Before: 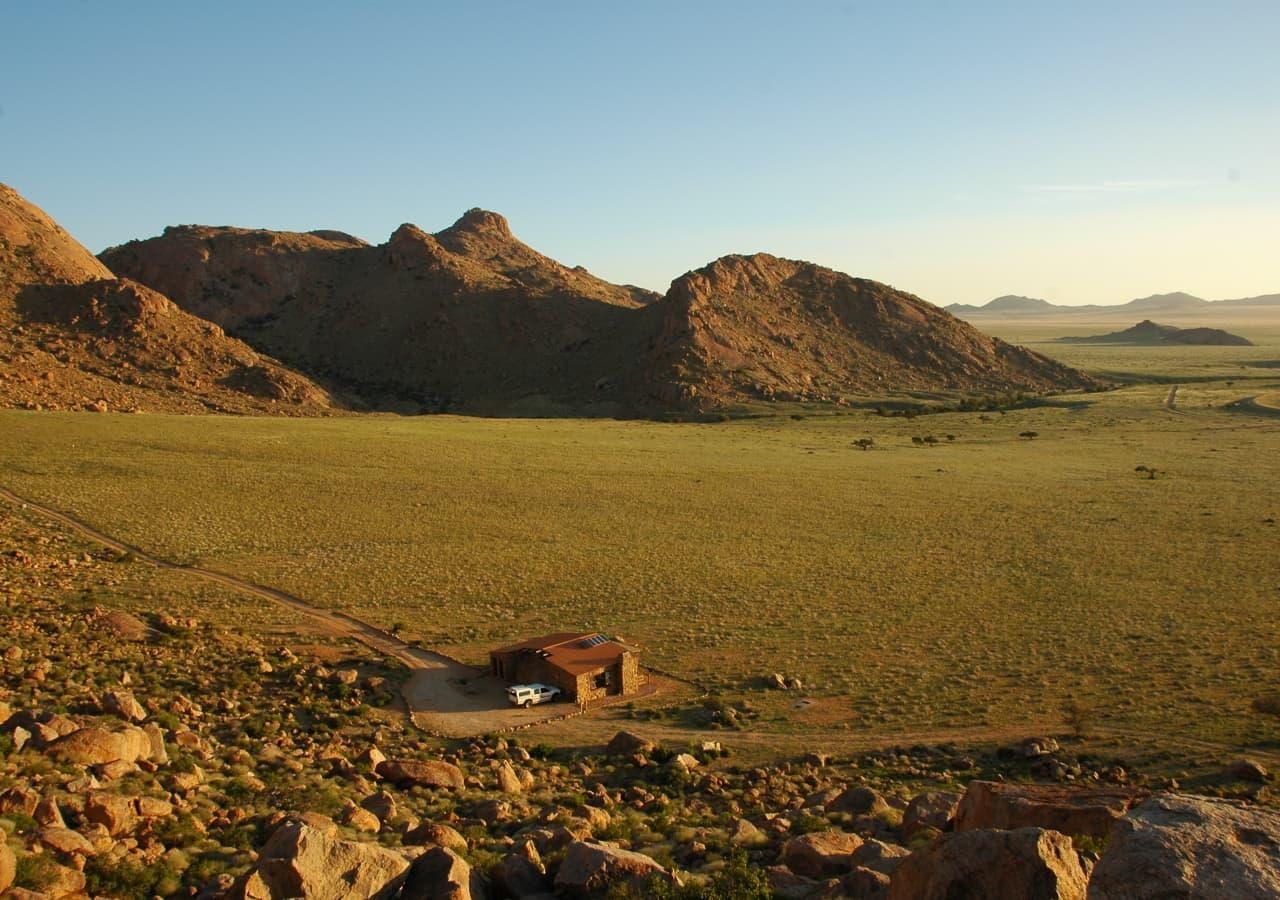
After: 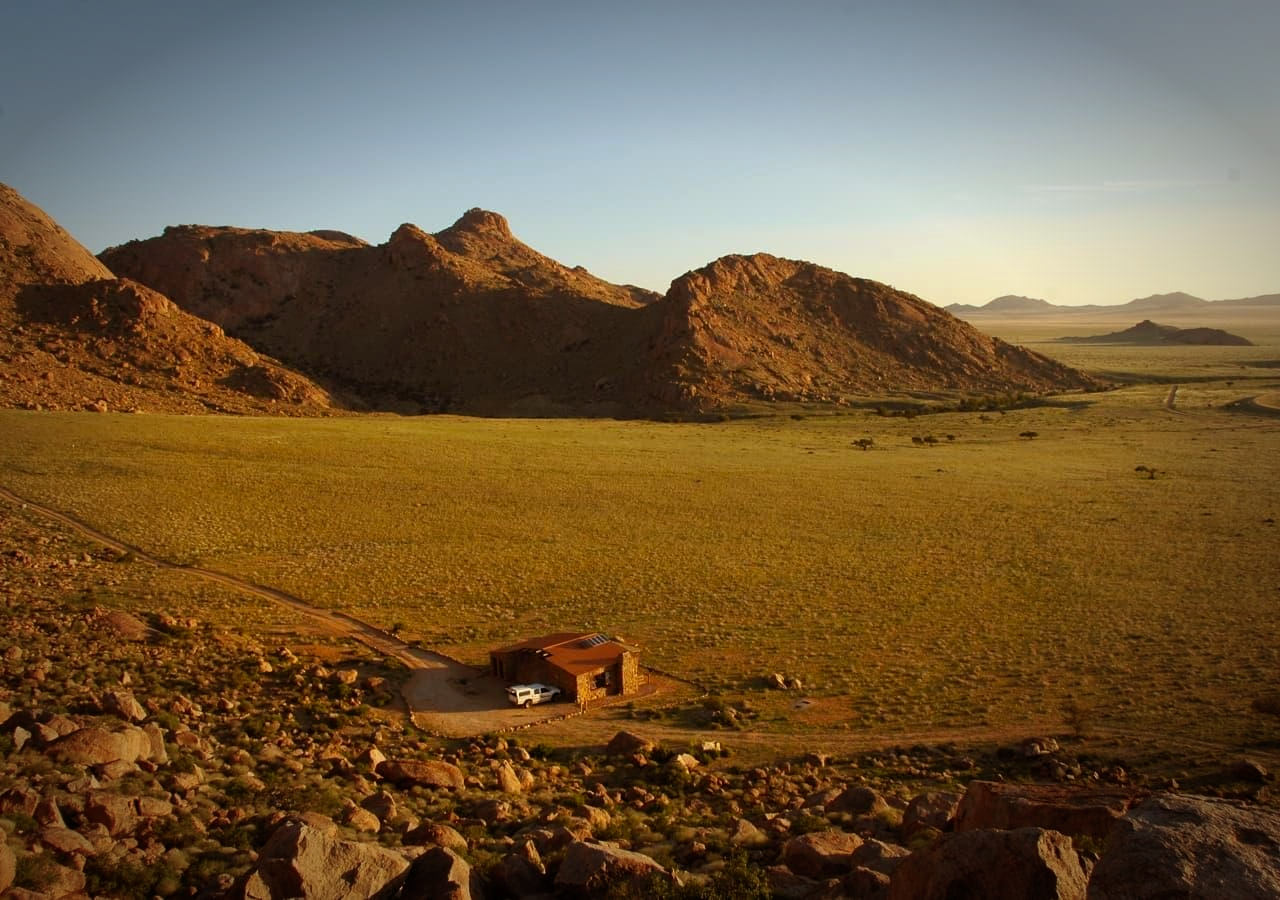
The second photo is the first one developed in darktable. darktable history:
vignetting: fall-off start 70.97%, brightness -0.584, saturation -0.118, width/height ratio 1.333
rgb levels: mode RGB, independent channels, levels [[0, 0.5, 1], [0, 0.521, 1], [0, 0.536, 1]]
